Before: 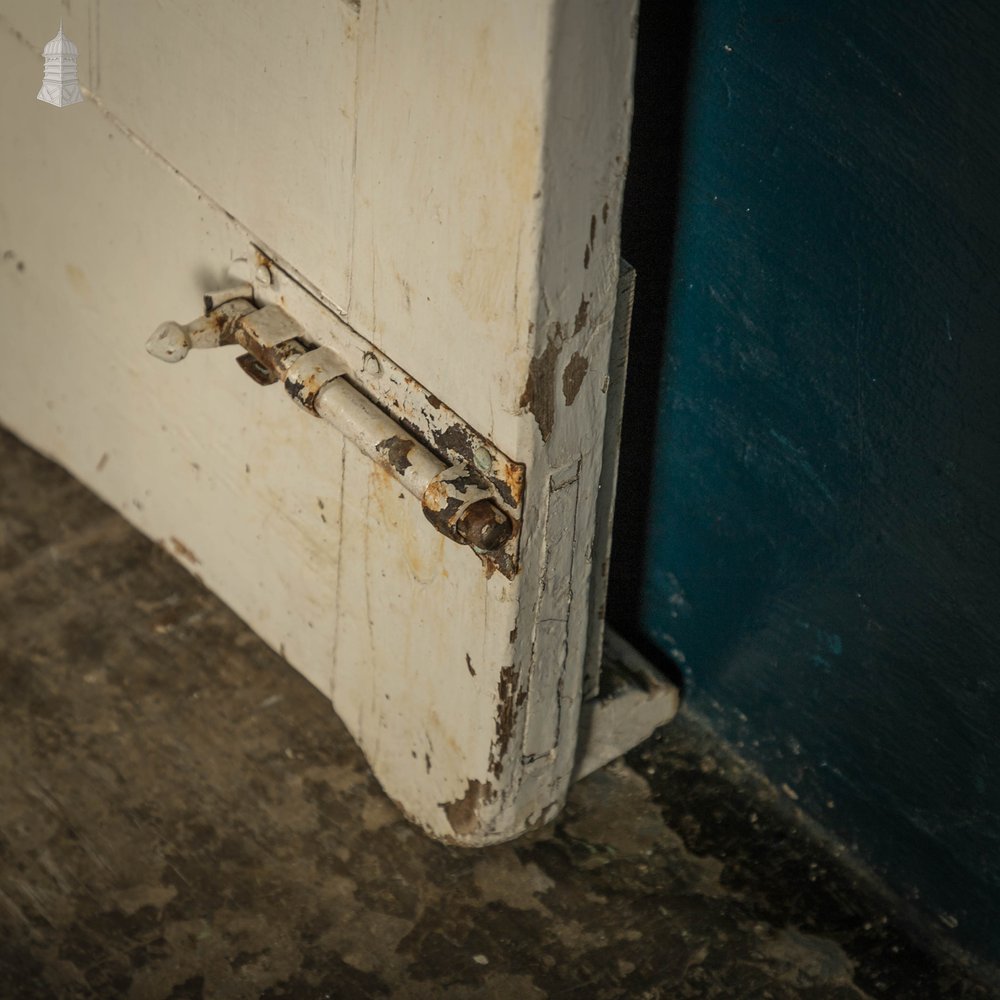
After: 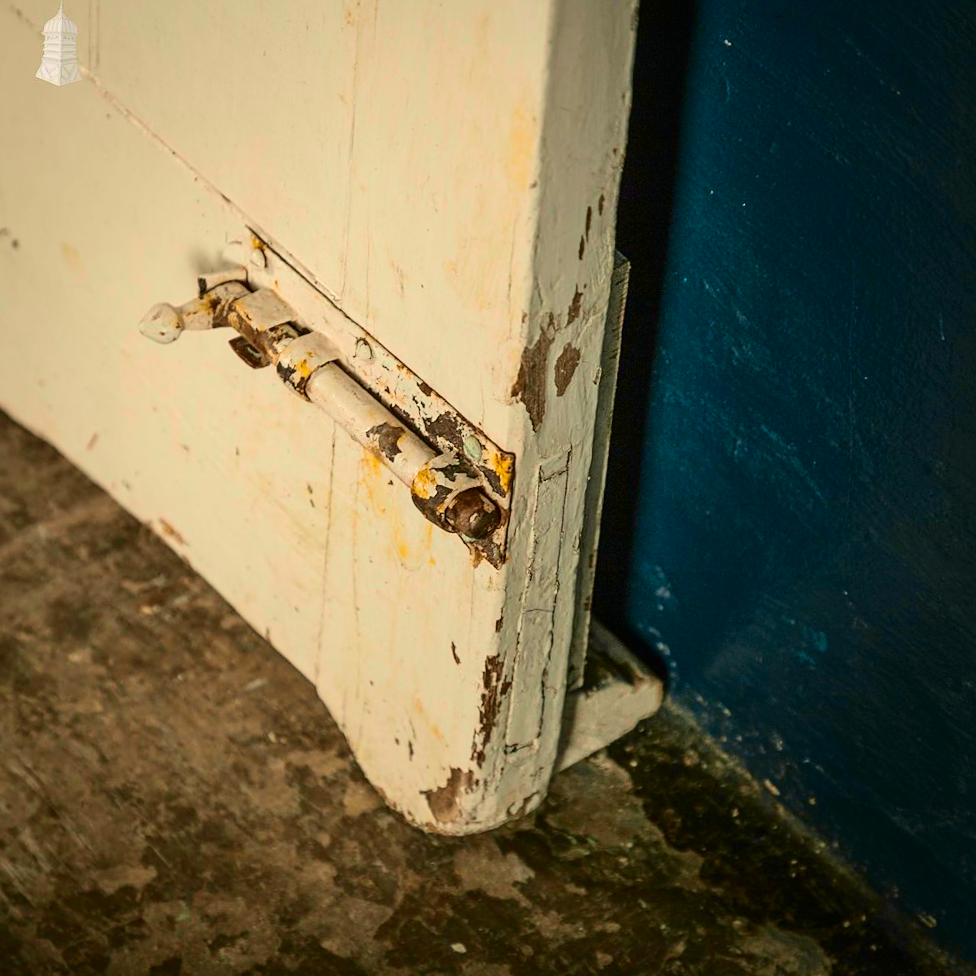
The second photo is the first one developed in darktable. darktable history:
exposure: black level correction -0.002, exposure 0.707 EV, compensate exposure bias true, compensate highlight preservation false
sharpen: amount 0.203
tone curve: curves: ch0 [(0, 0) (0.049, 0.01) (0.154, 0.081) (0.491, 0.519) (0.748, 0.765) (1, 0.919)]; ch1 [(0, 0) (0.172, 0.123) (0.317, 0.272) (0.401, 0.422) (0.499, 0.497) (0.531, 0.54) (0.615, 0.603) (0.741, 0.783) (1, 1)]; ch2 [(0, 0) (0.411, 0.424) (0.483, 0.478) (0.544, 0.56) (0.686, 0.638) (1, 1)], color space Lab, independent channels, preserve colors none
crop and rotate: angle -1.37°
color balance rgb: perceptual saturation grading › global saturation 30.43%, global vibrance 50.017%
